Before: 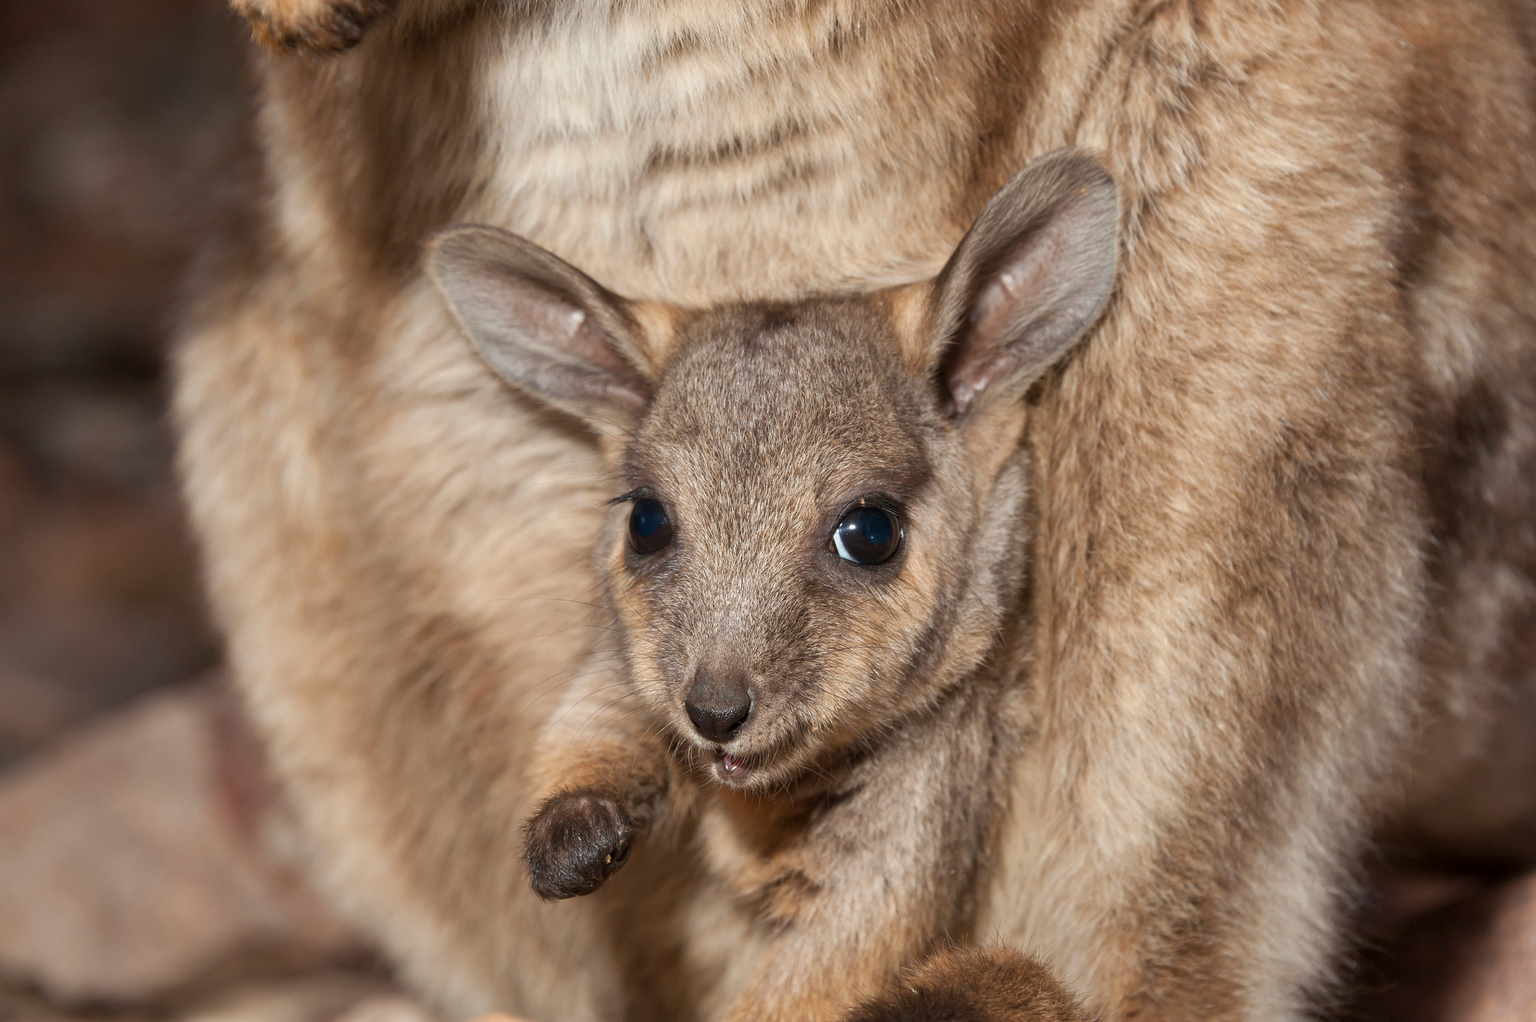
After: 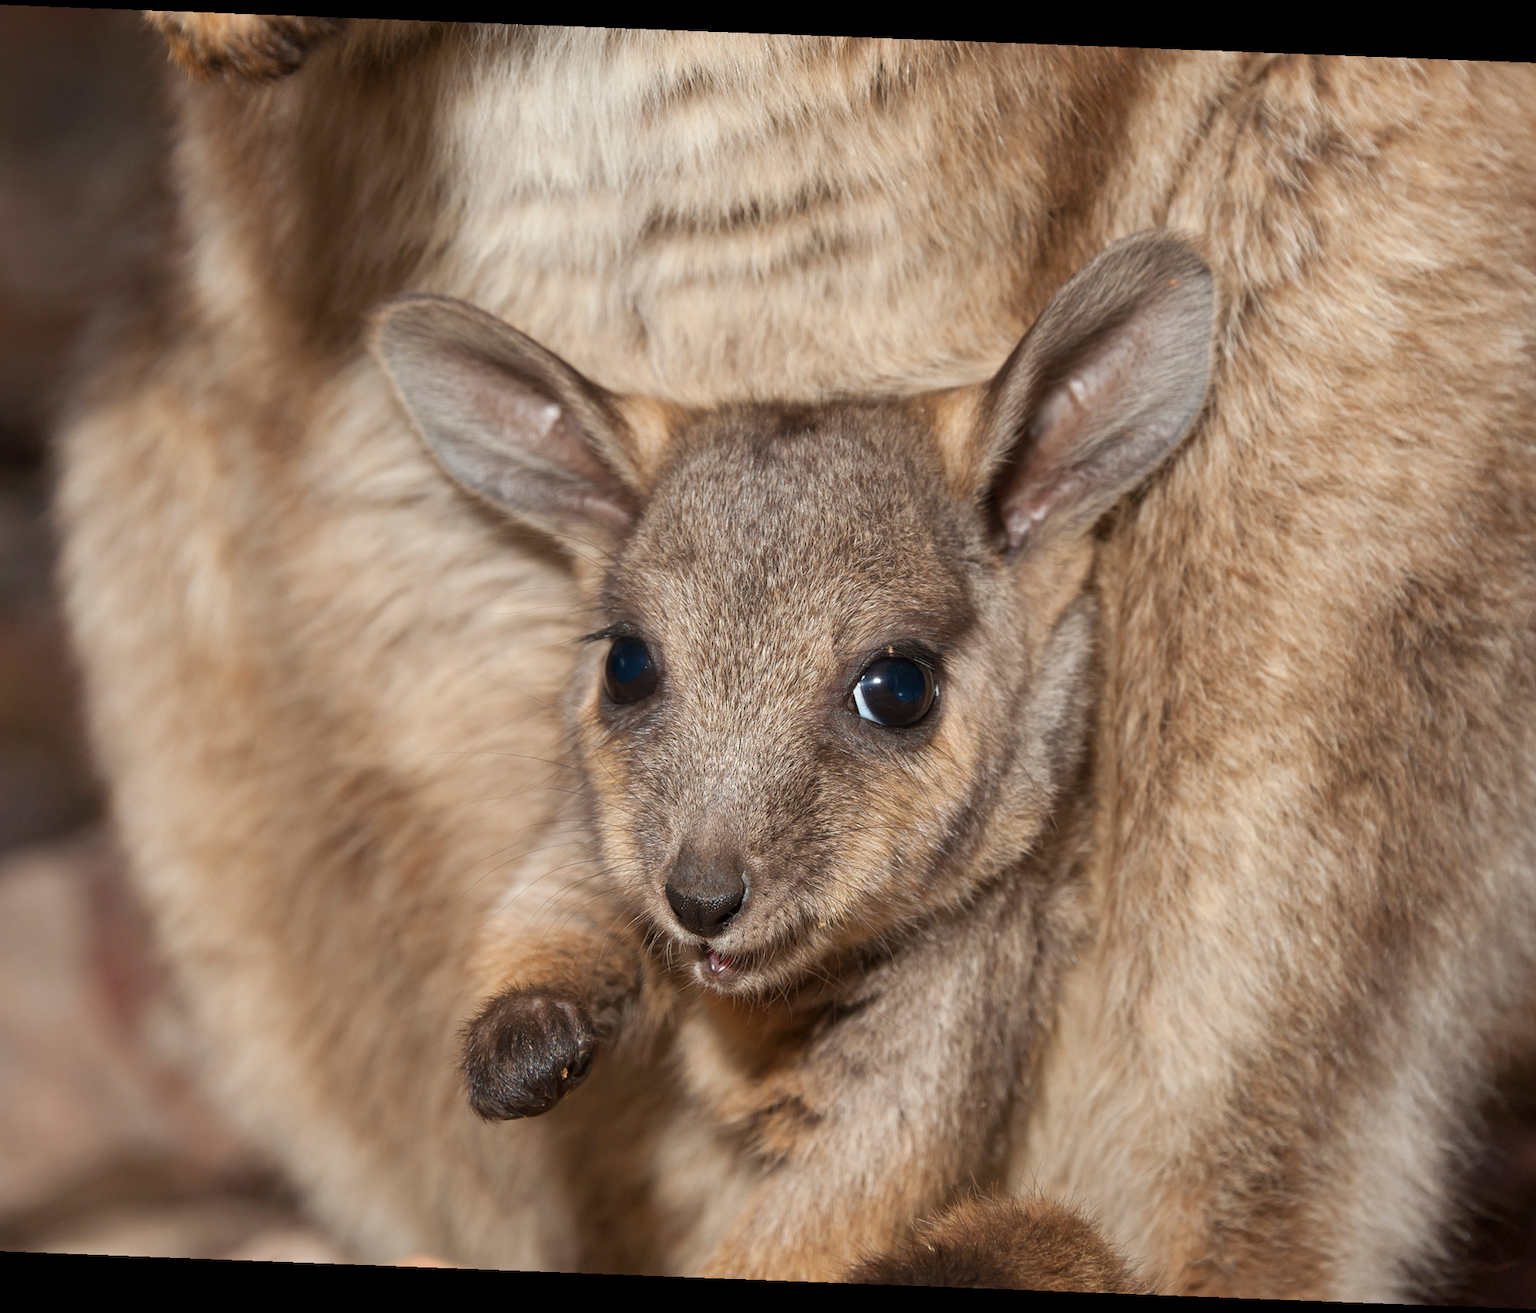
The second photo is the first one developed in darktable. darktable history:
rotate and perspective: rotation 2.17°, automatic cropping off
crop and rotate: left 9.597%, right 10.195%
